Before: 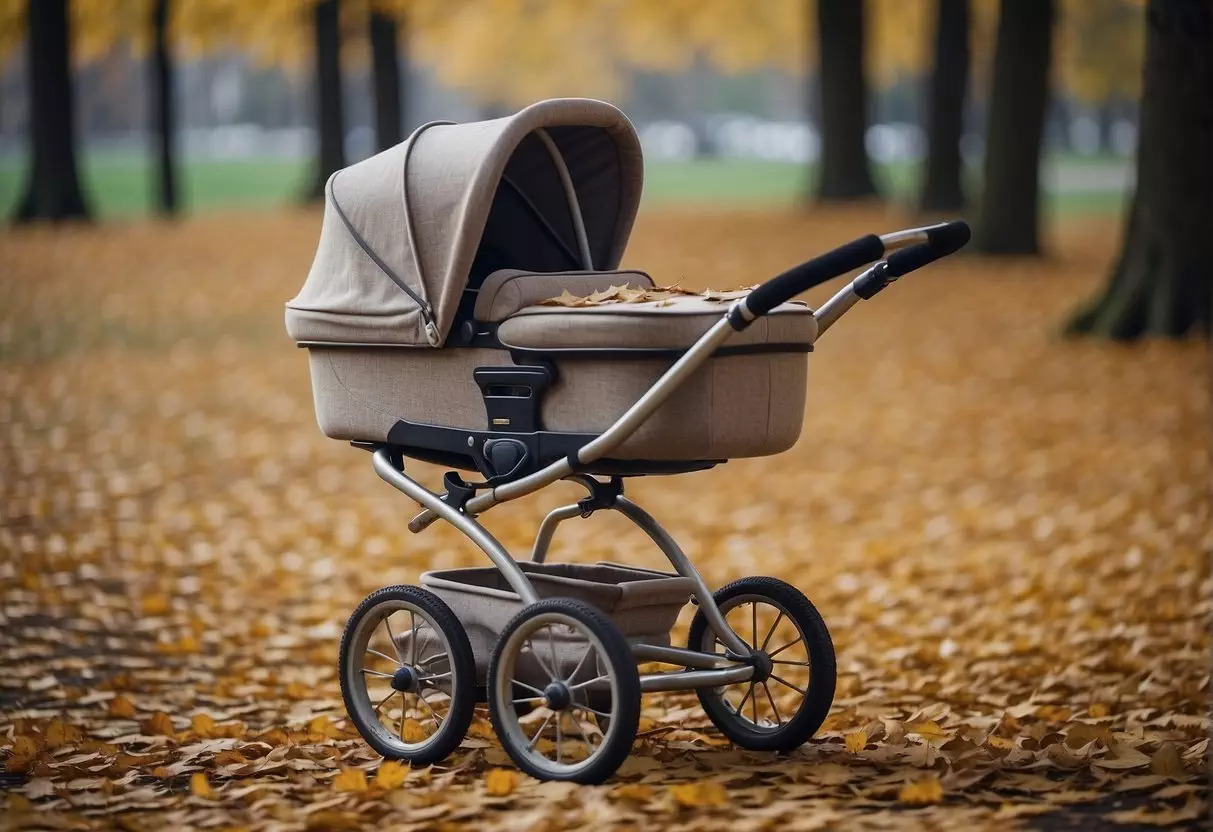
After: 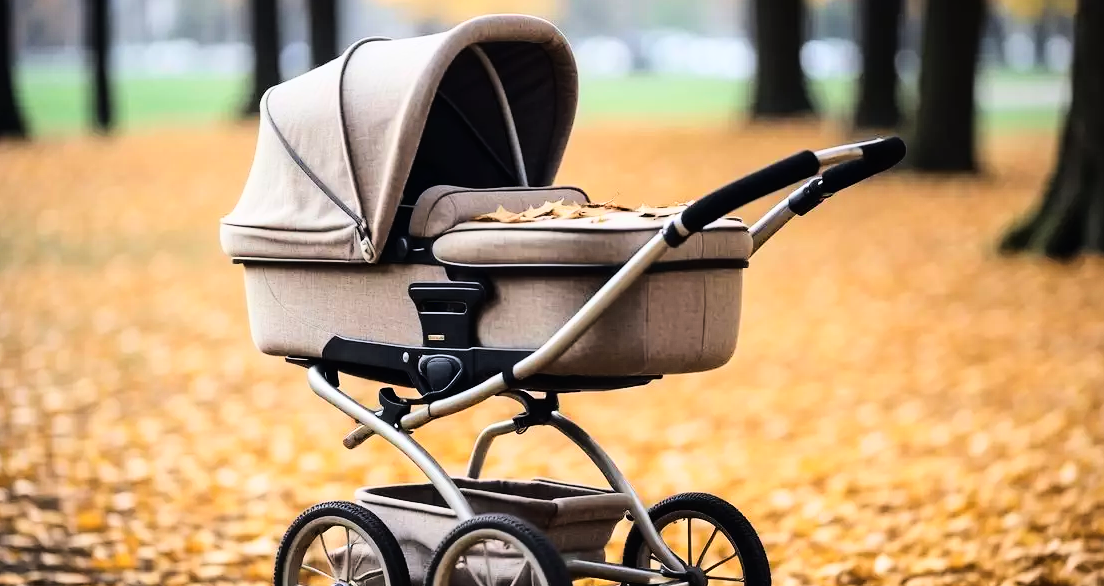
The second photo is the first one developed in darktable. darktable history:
crop: left 5.37%, top 10.167%, right 3.551%, bottom 19.393%
base curve: curves: ch0 [(0, 0) (0, 0) (0.002, 0.001) (0.008, 0.003) (0.019, 0.011) (0.037, 0.037) (0.064, 0.11) (0.102, 0.232) (0.152, 0.379) (0.216, 0.524) (0.296, 0.665) (0.394, 0.789) (0.512, 0.881) (0.651, 0.945) (0.813, 0.986) (1, 1)]
